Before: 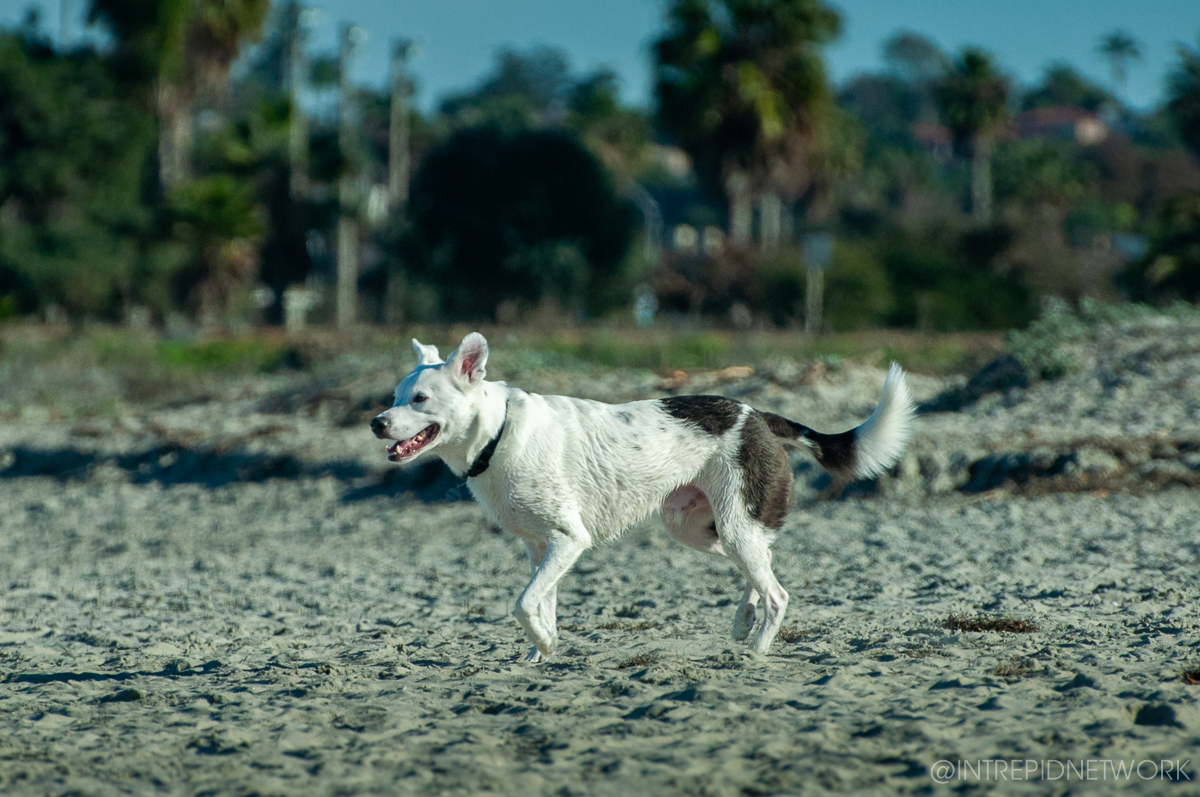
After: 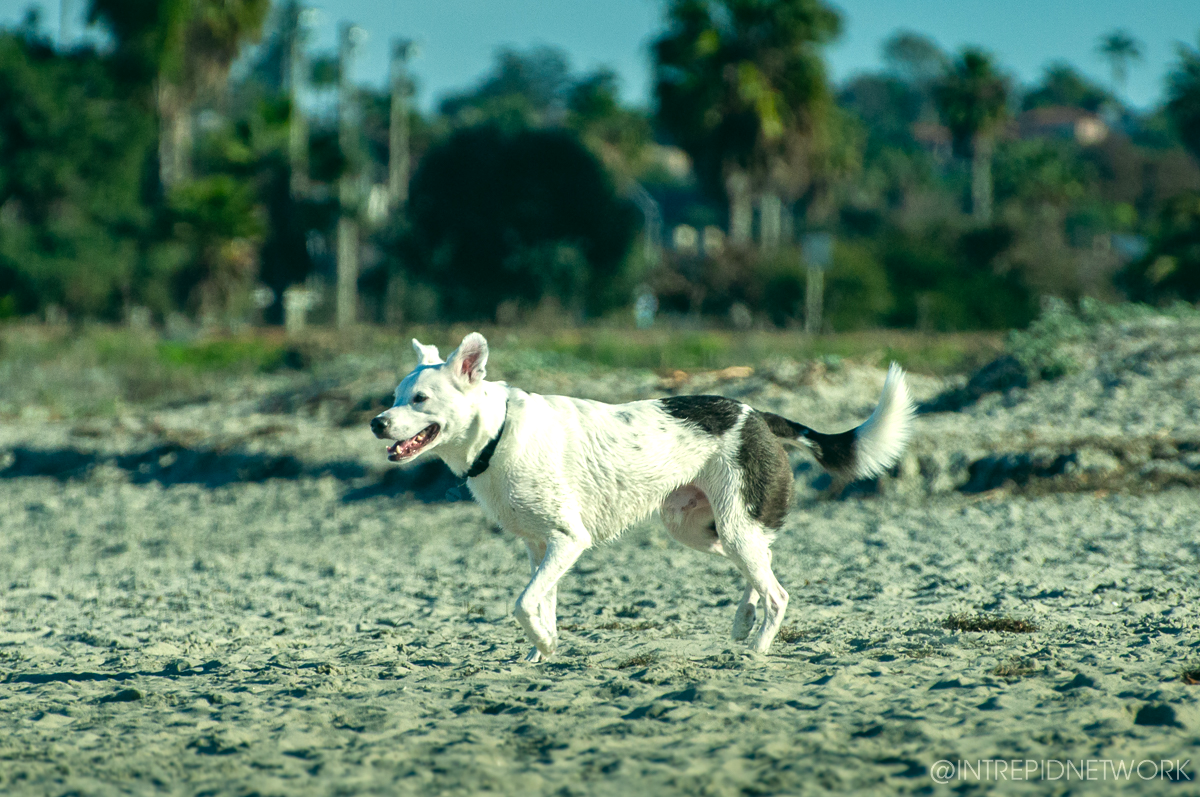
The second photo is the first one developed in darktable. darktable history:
color correction: highlights a* -0.482, highlights b* 9.48, shadows a* -9.48, shadows b* 0.803
exposure: black level correction -0.002, exposure 0.54 EV, compensate highlight preservation false
